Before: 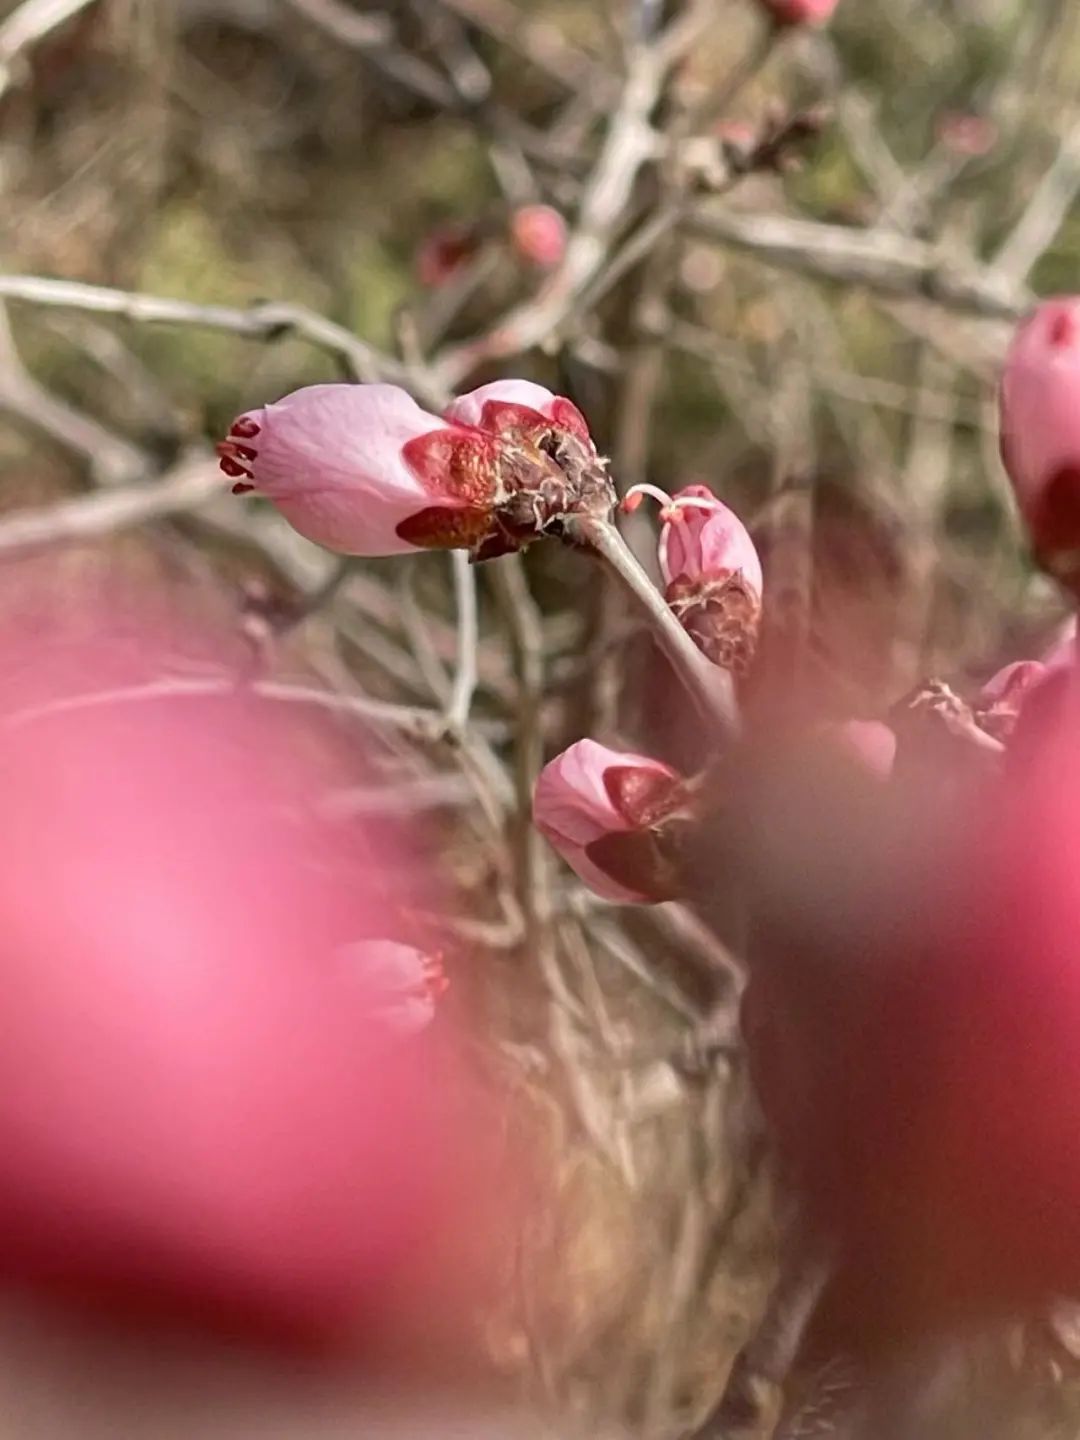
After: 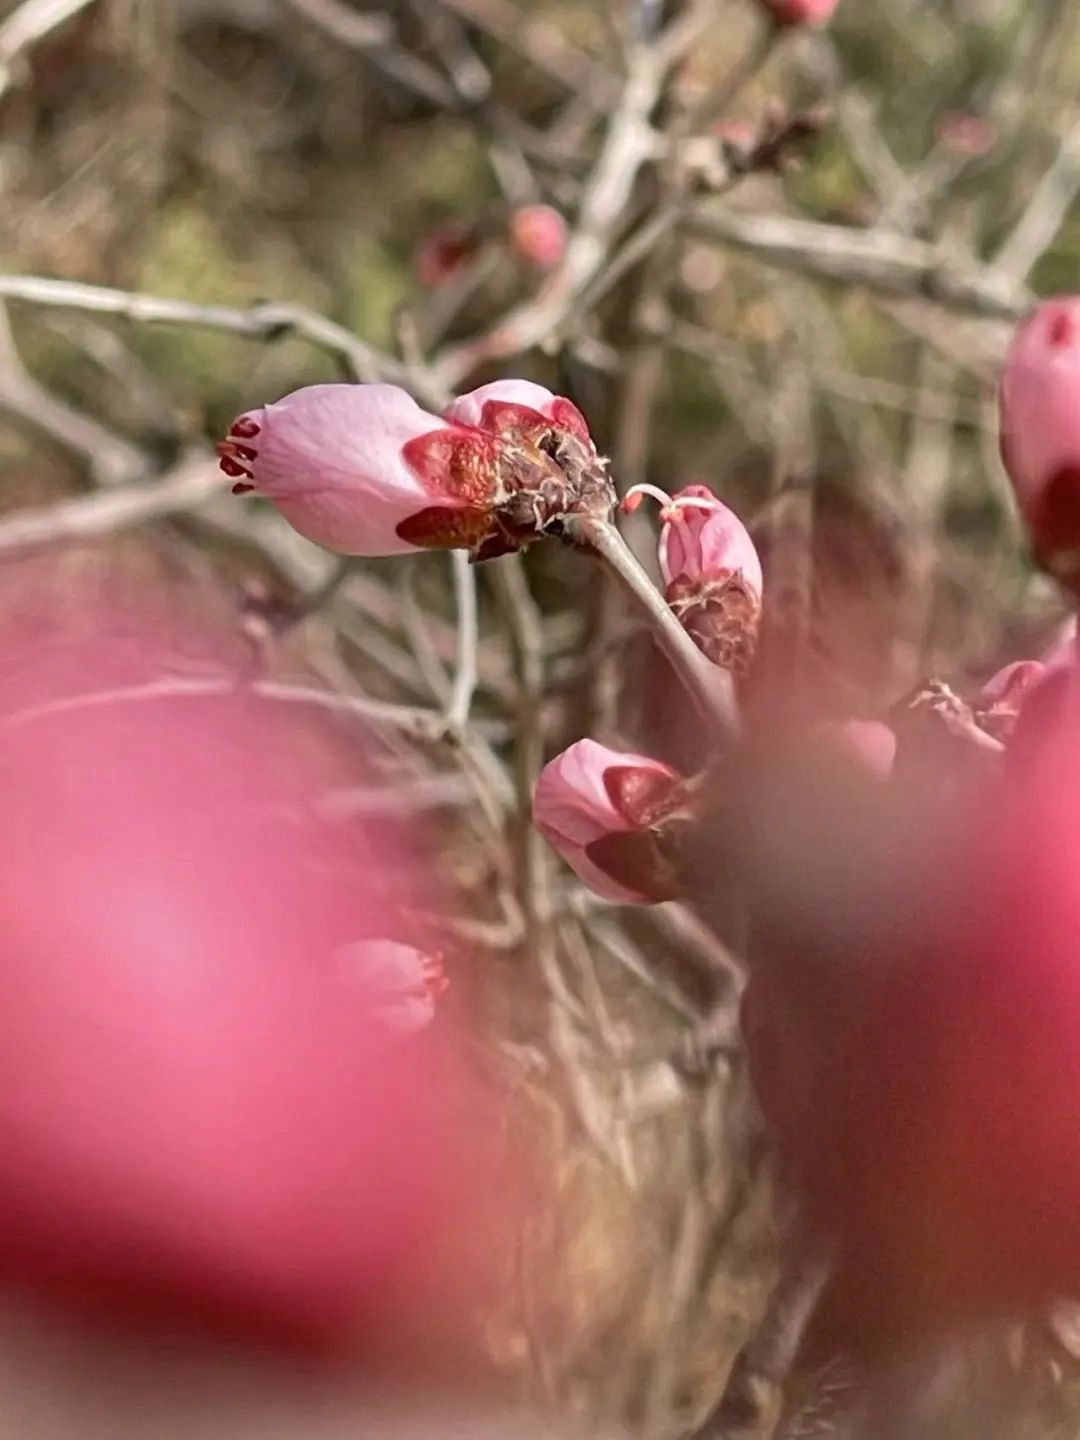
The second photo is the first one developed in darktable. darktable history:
shadows and highlights: radius 101.96, shadows 50.48, highlights -64.44, soften with gaussian
